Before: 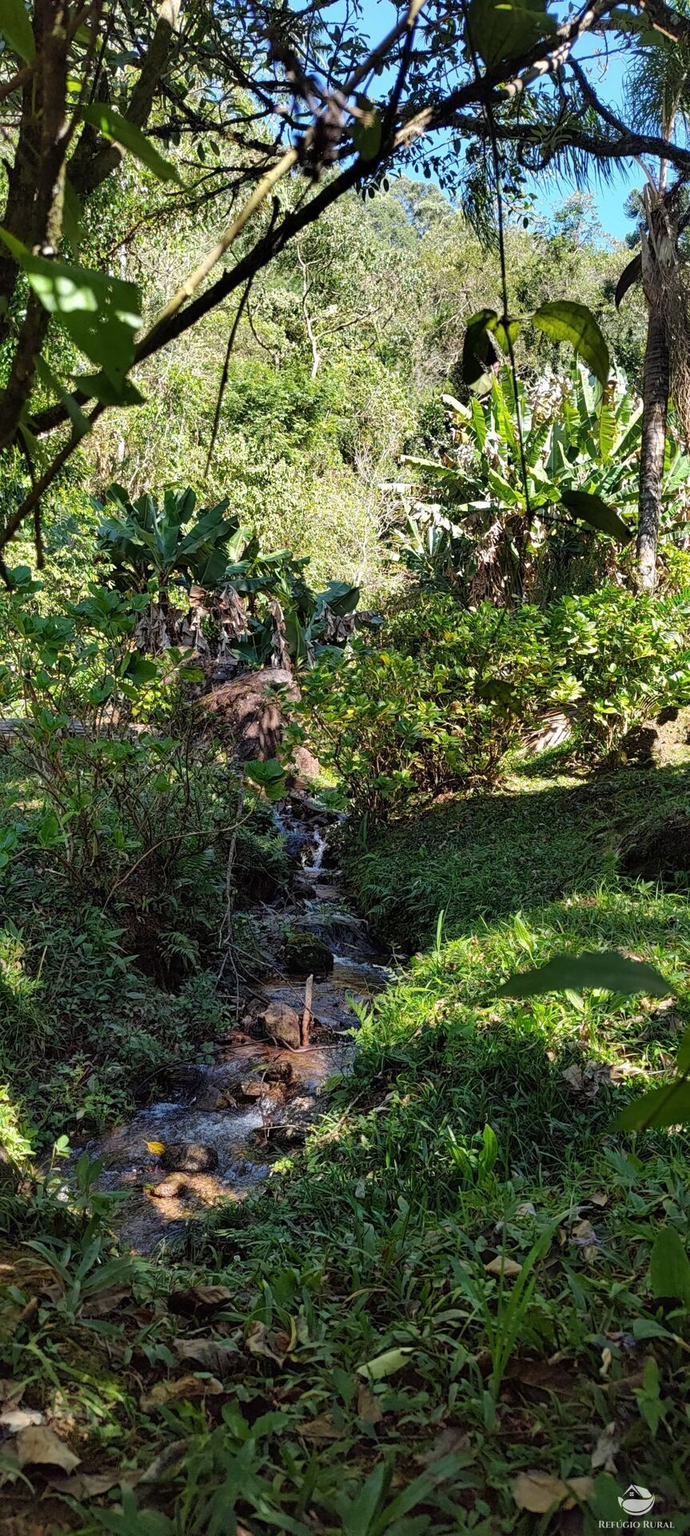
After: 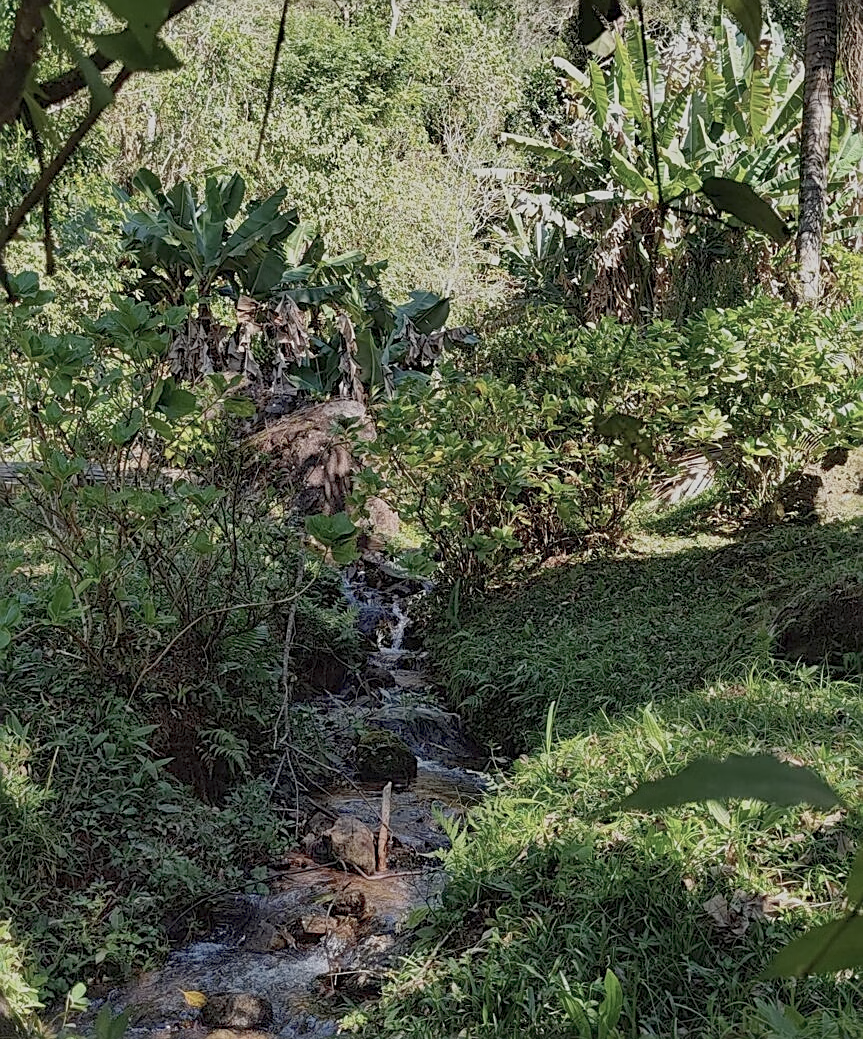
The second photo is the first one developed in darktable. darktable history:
contrast brightness saturation: contrast 0.105, saturation -0.359
sharpen: on, module defaults
crop and rotate: top 22.735%, bottom 23.121%
color balance rgb: perceptual saturation grading › global saturation -0.122%, contrast -29.896%
